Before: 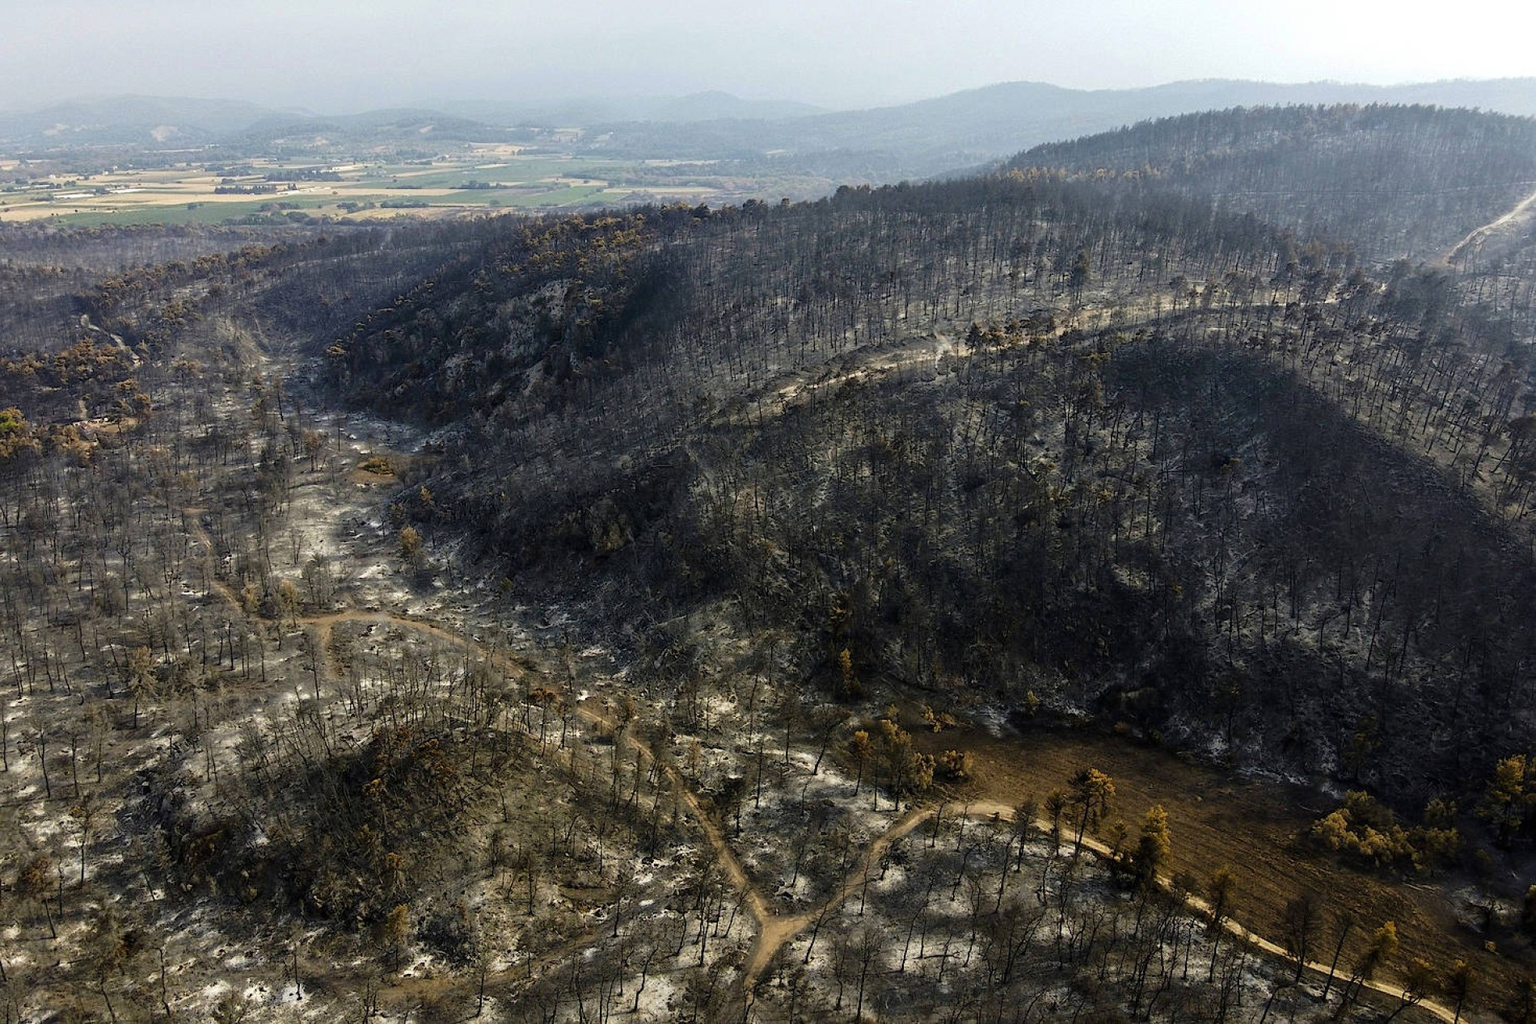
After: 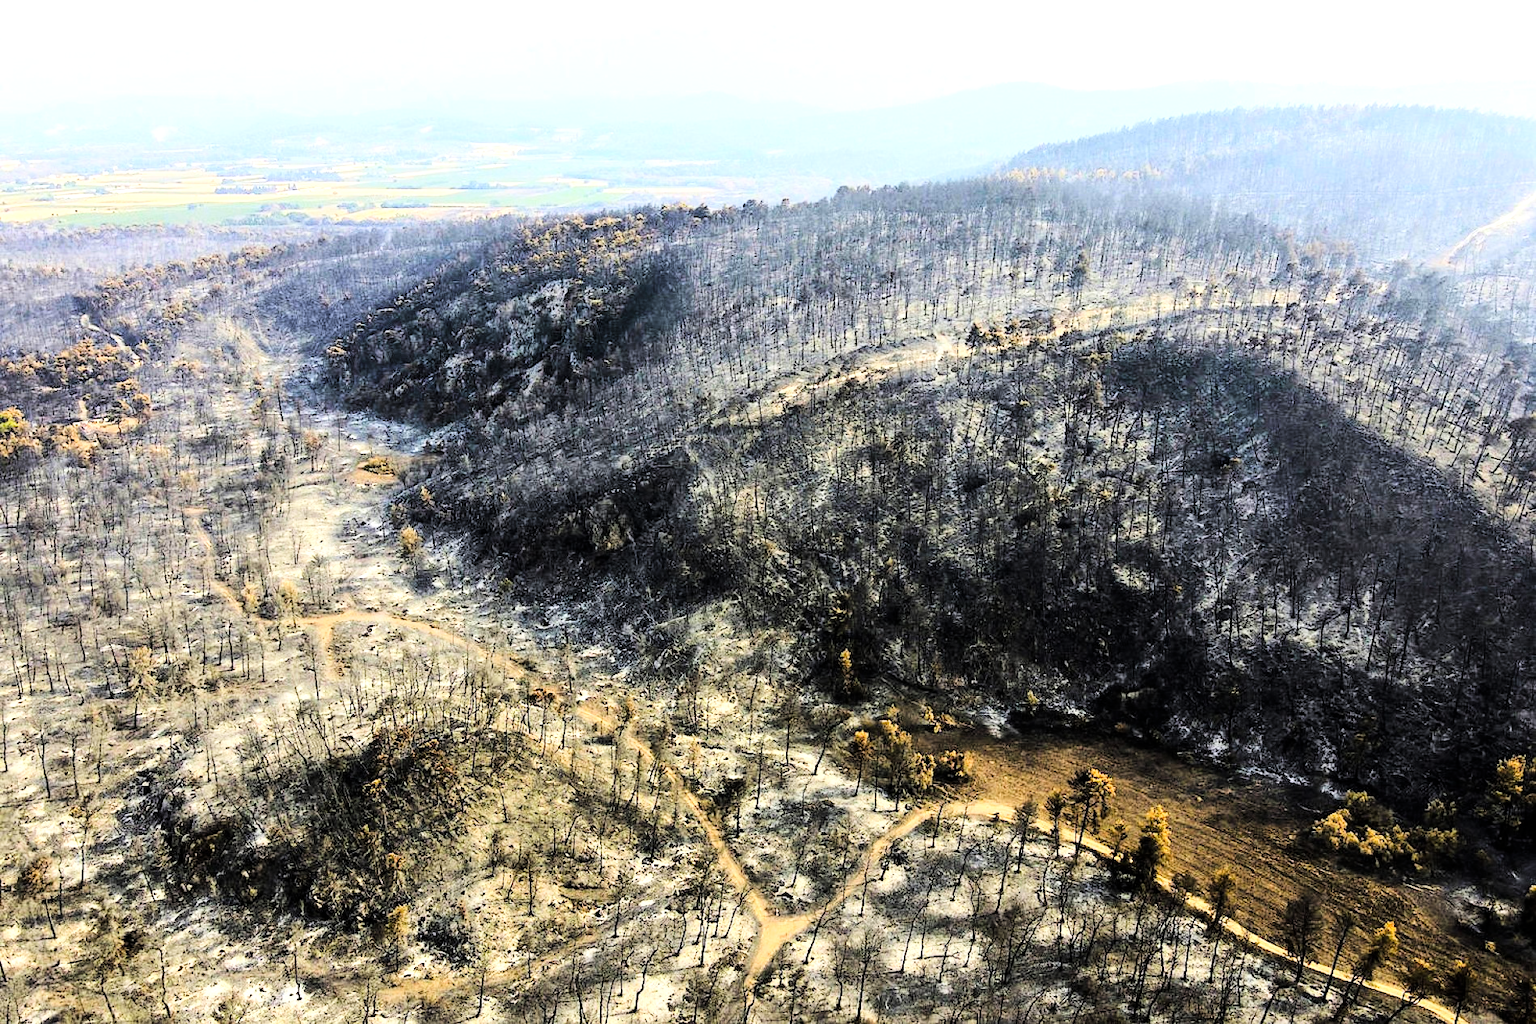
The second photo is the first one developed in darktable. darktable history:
exposure: black level correction 0, exposure 1 EV, compensate exposure bias true, compensate highlight preservation false
tone curve: curves: ch0 [(0, 0) (0.004, 0) (0.133, 0.071) (0.325, 0.456) (0.832, 0.957) (1, 1)], color space Lab, linked channels, preserve colors none
